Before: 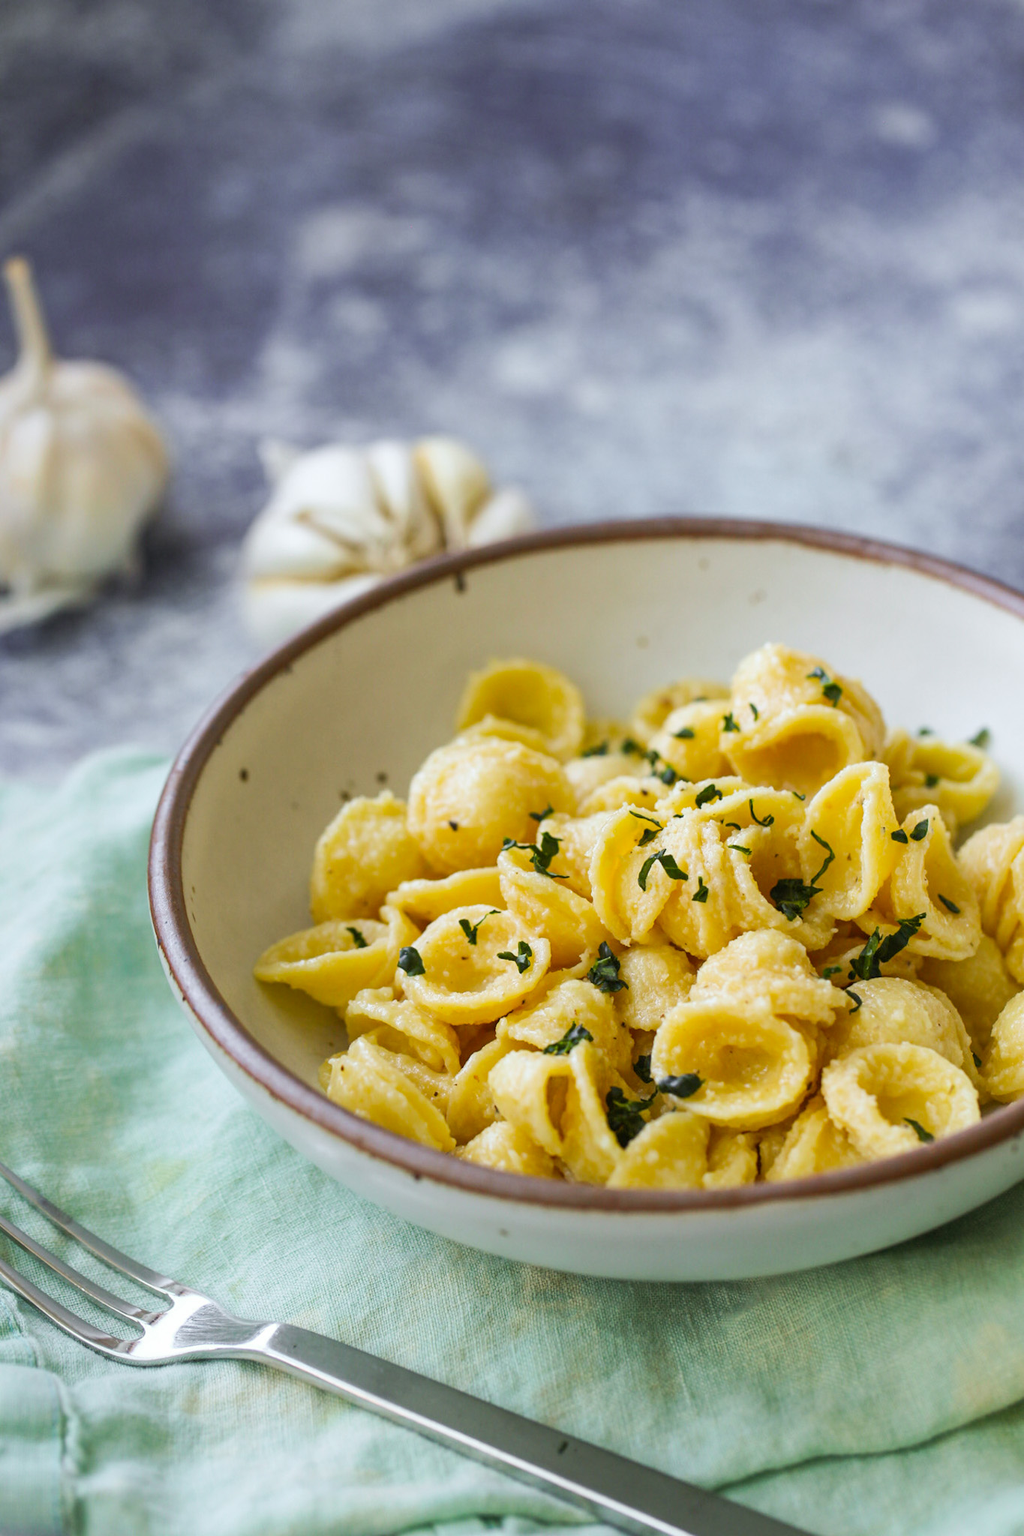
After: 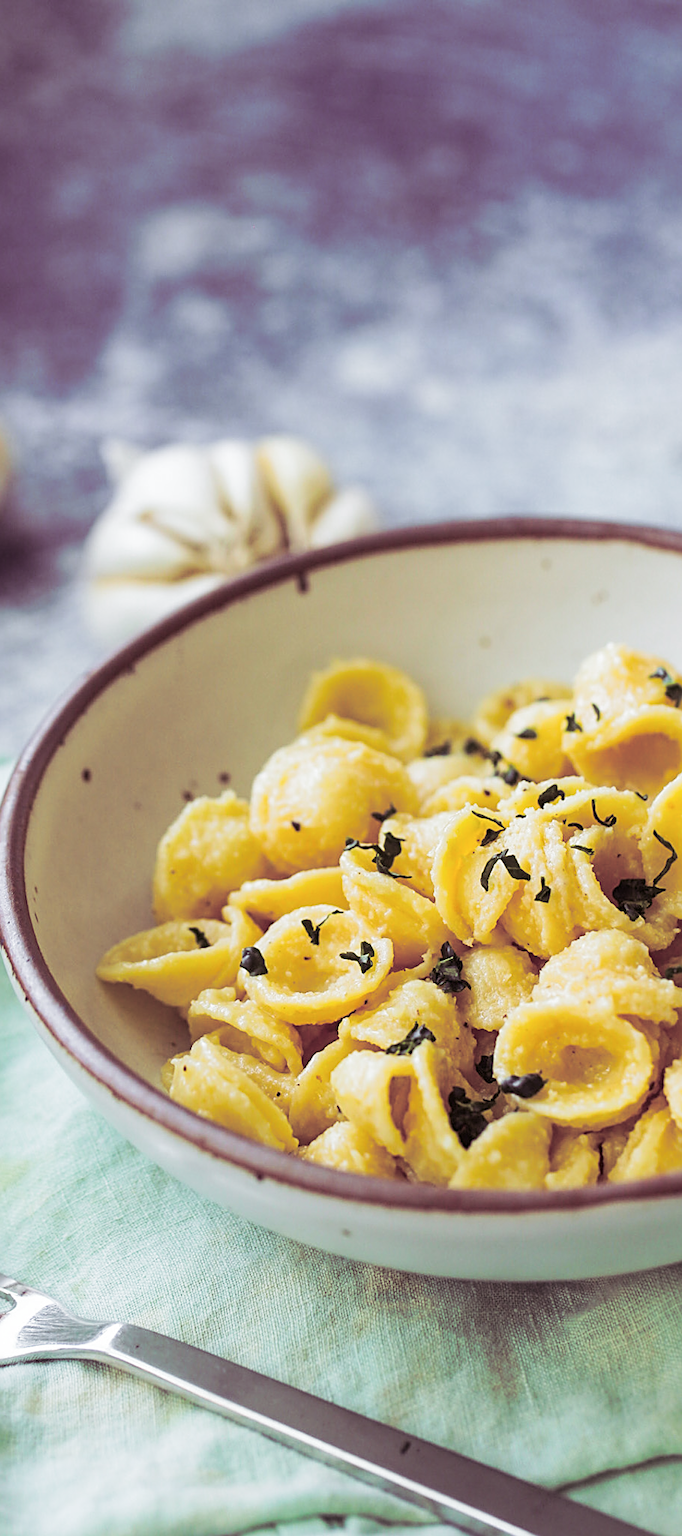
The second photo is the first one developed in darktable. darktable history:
split-toning: shadows › hue 316.8°, shadows › saturation 0.47, highlights › hue 201.6°, highlights › saturation 0, balance -41.97, compress 28.01%
sharpen: amount 0.6
contrast brightness saturation: contrast 0.15, brightness 0.05
crop and rotate: left 15.446%, right 17.836%
